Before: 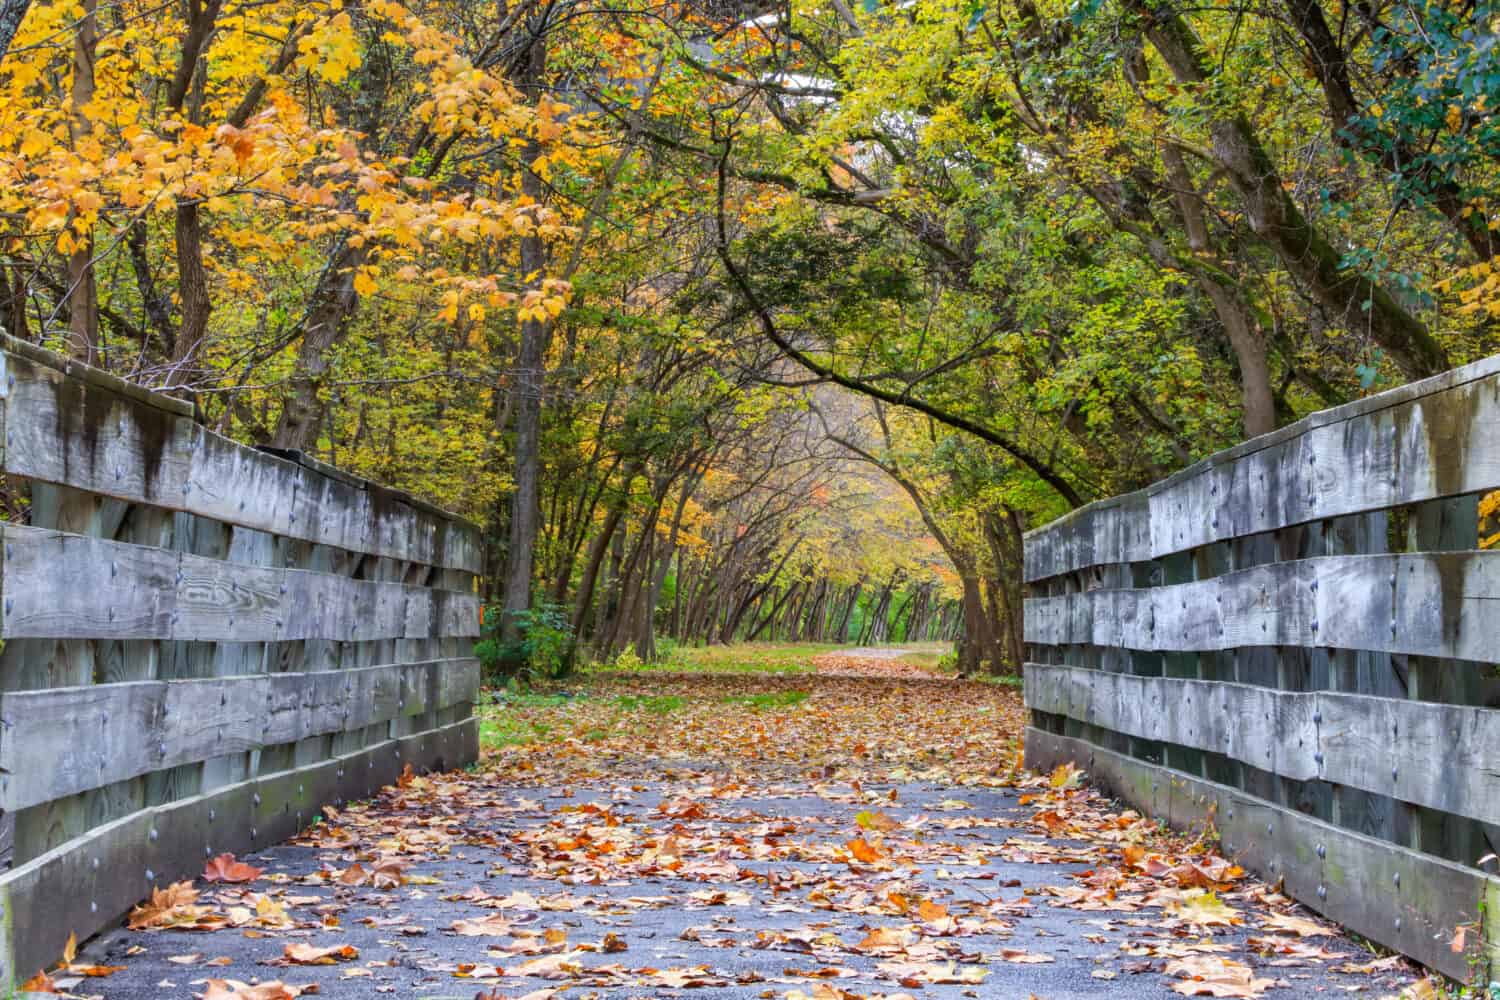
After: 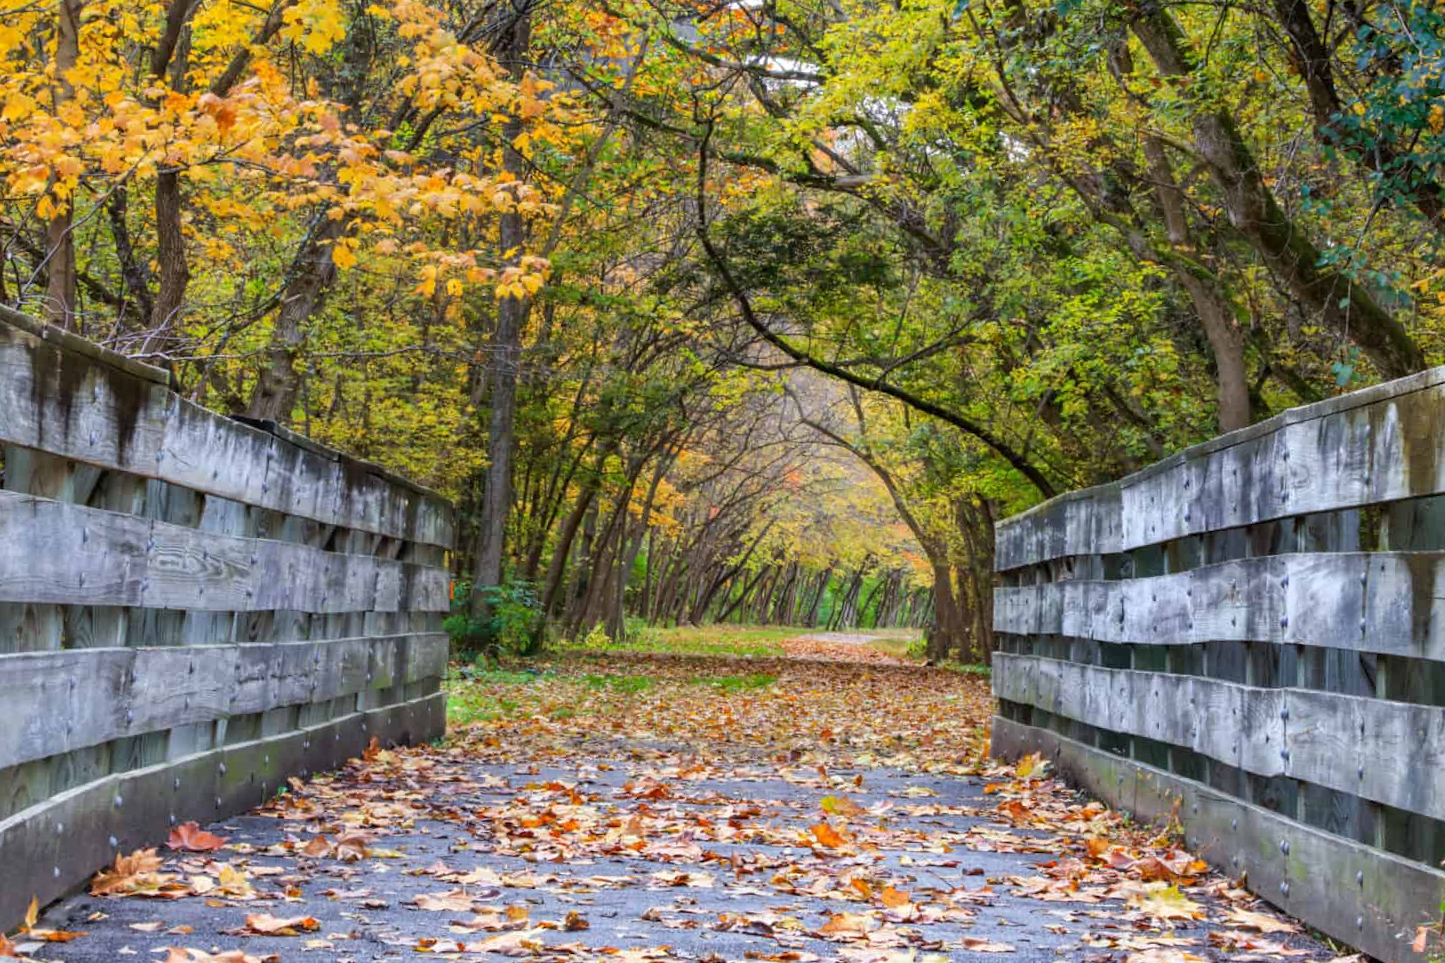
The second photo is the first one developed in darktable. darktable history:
crop and rotate: angle -1.46°
